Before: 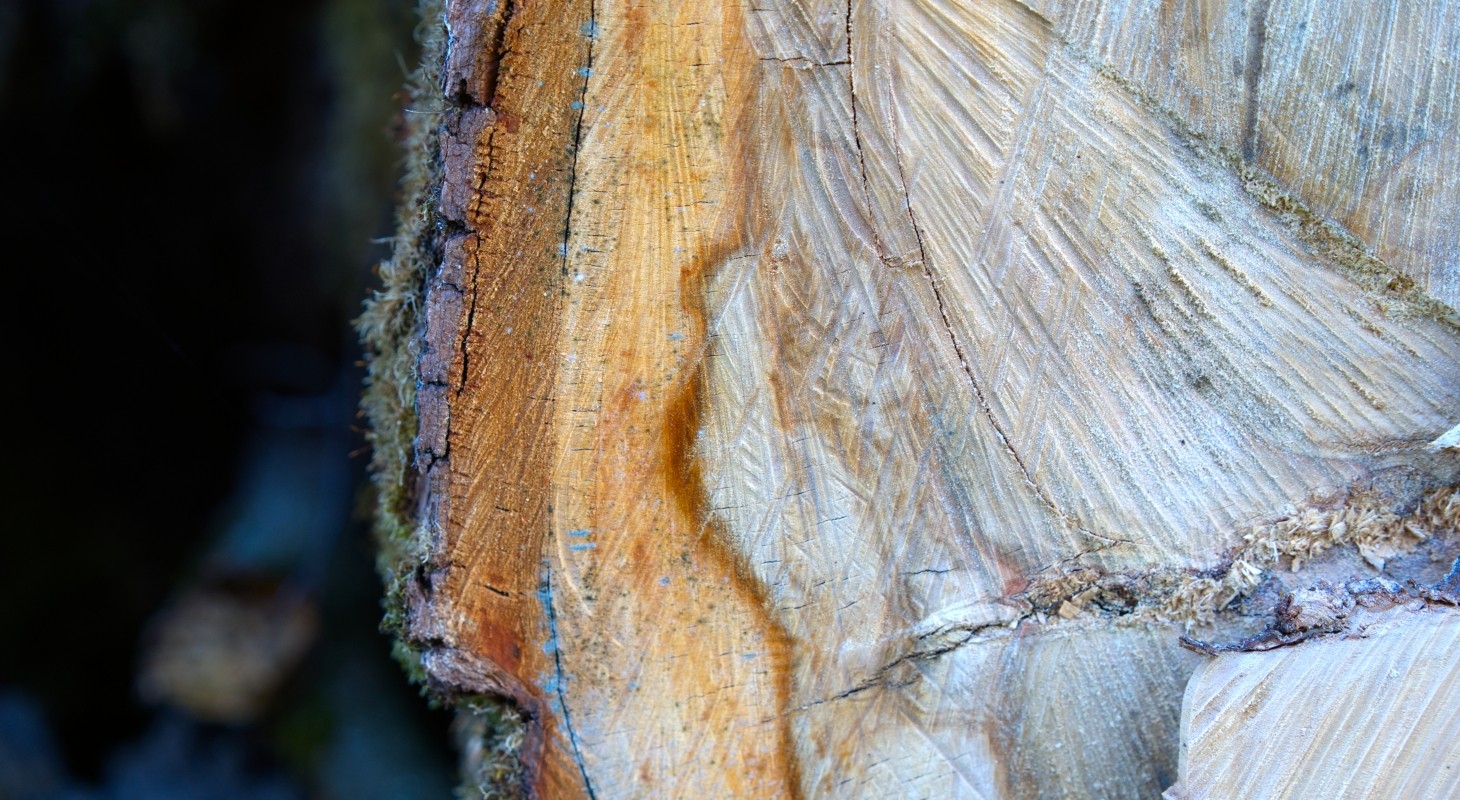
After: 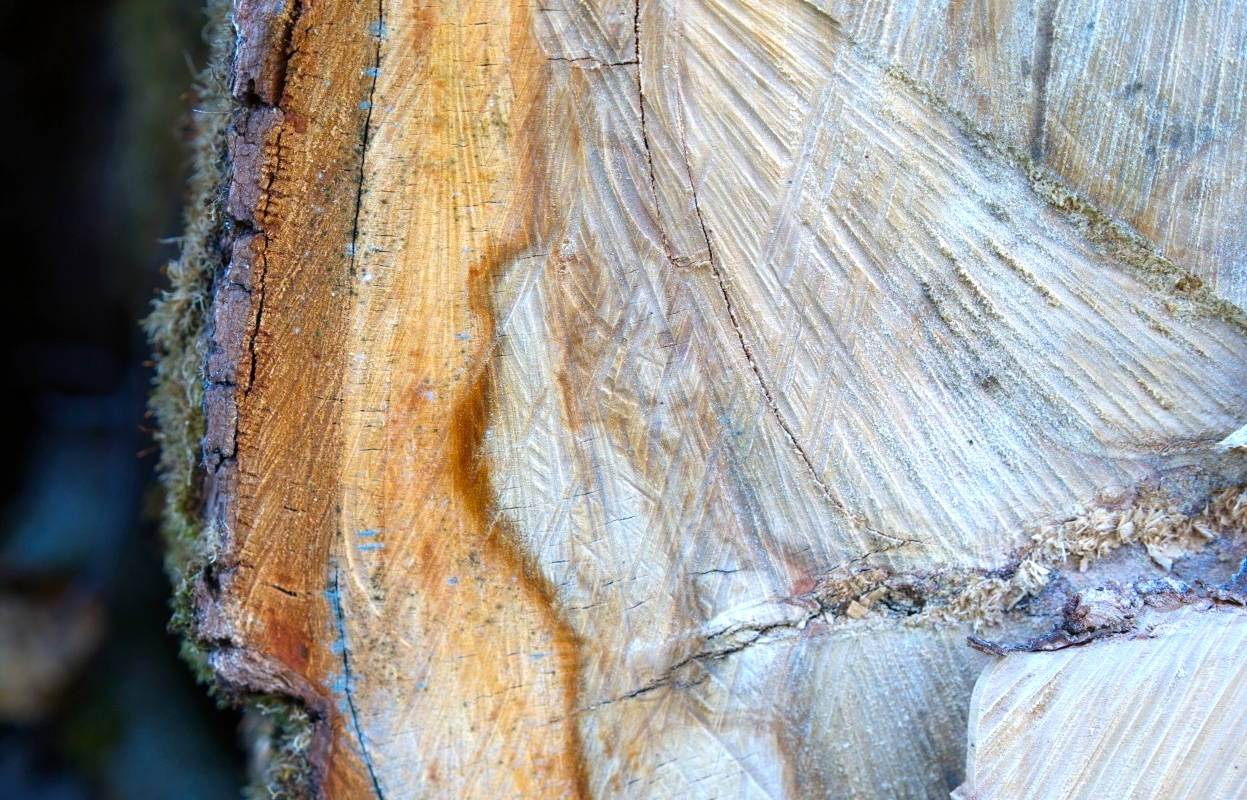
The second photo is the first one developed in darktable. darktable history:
exposure: exposure 0.2 EV, compensate highlight preservation false
crop and rotate: left 14.584%
